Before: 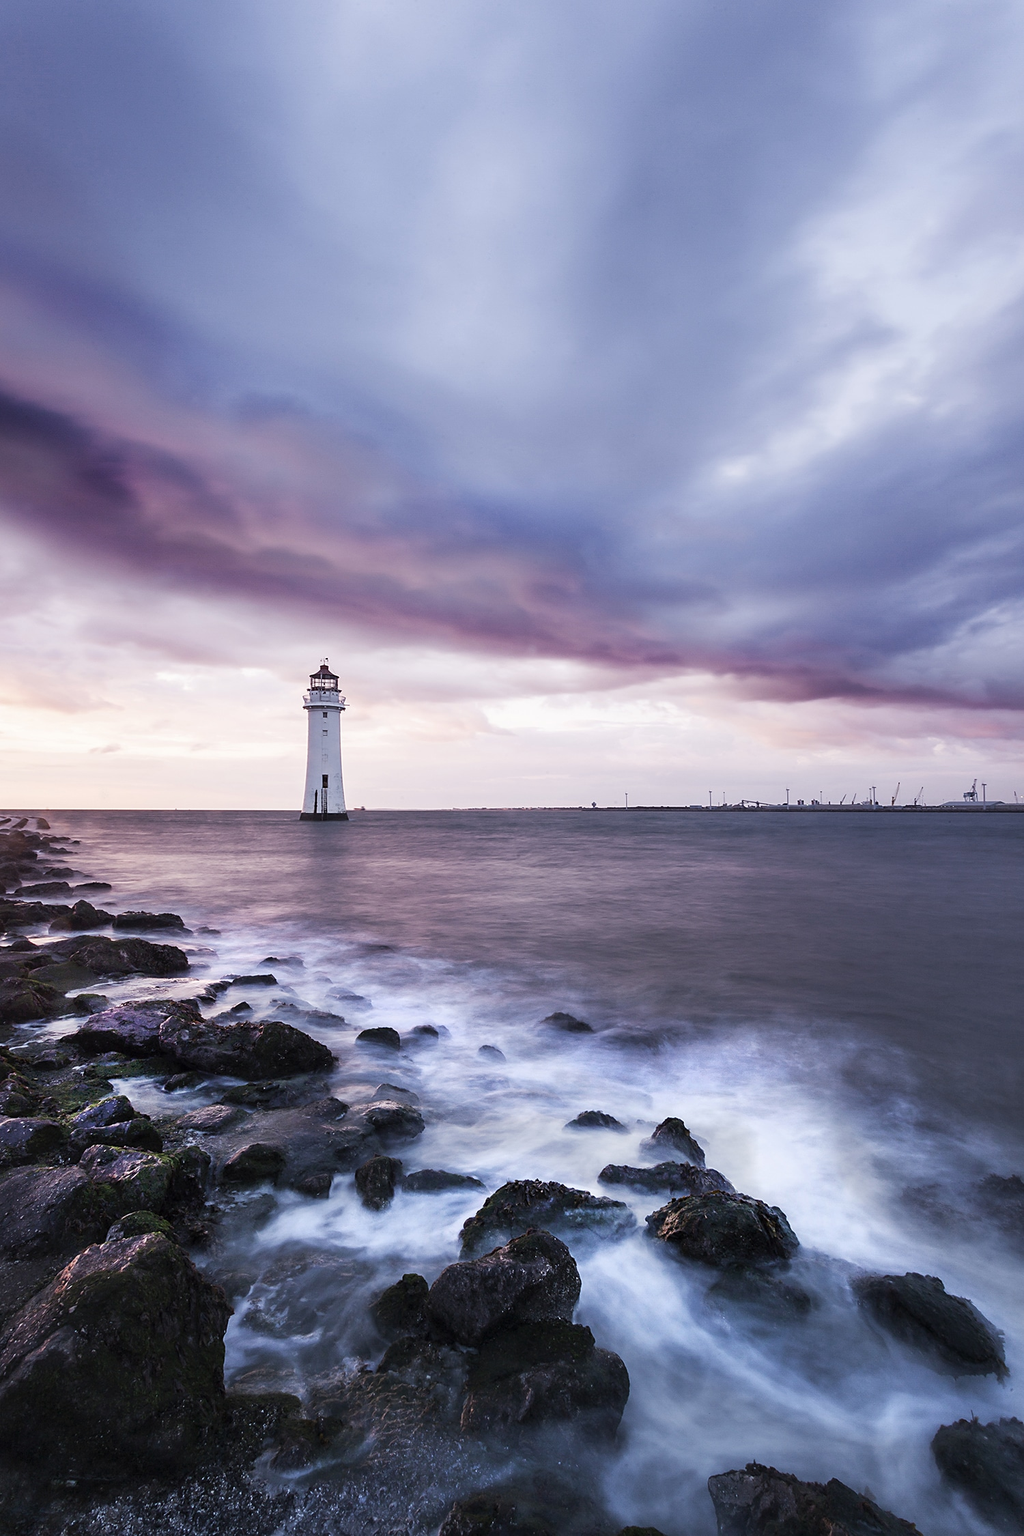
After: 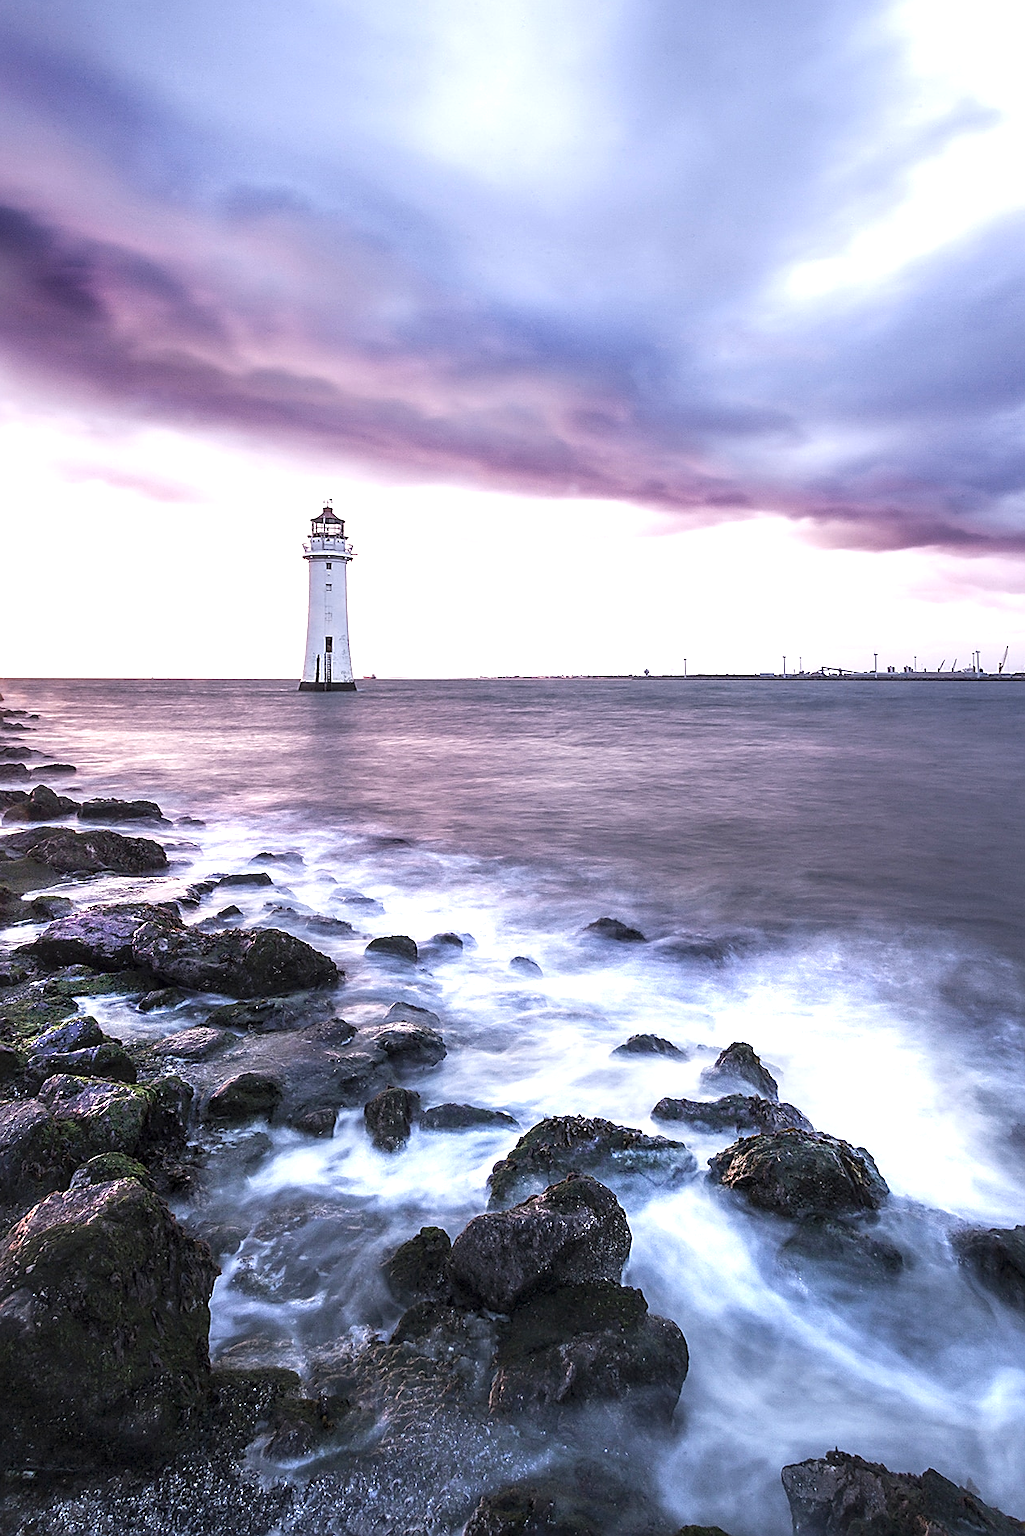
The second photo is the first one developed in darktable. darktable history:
local contrast: detail 130%
sharpen: on, module defaults
crop and rotate: left 4.654%, top 15.413%, right 10.64%
exposure: exposure 0.769 EV, compensate exposure bias true, compensate highlight preservation false
